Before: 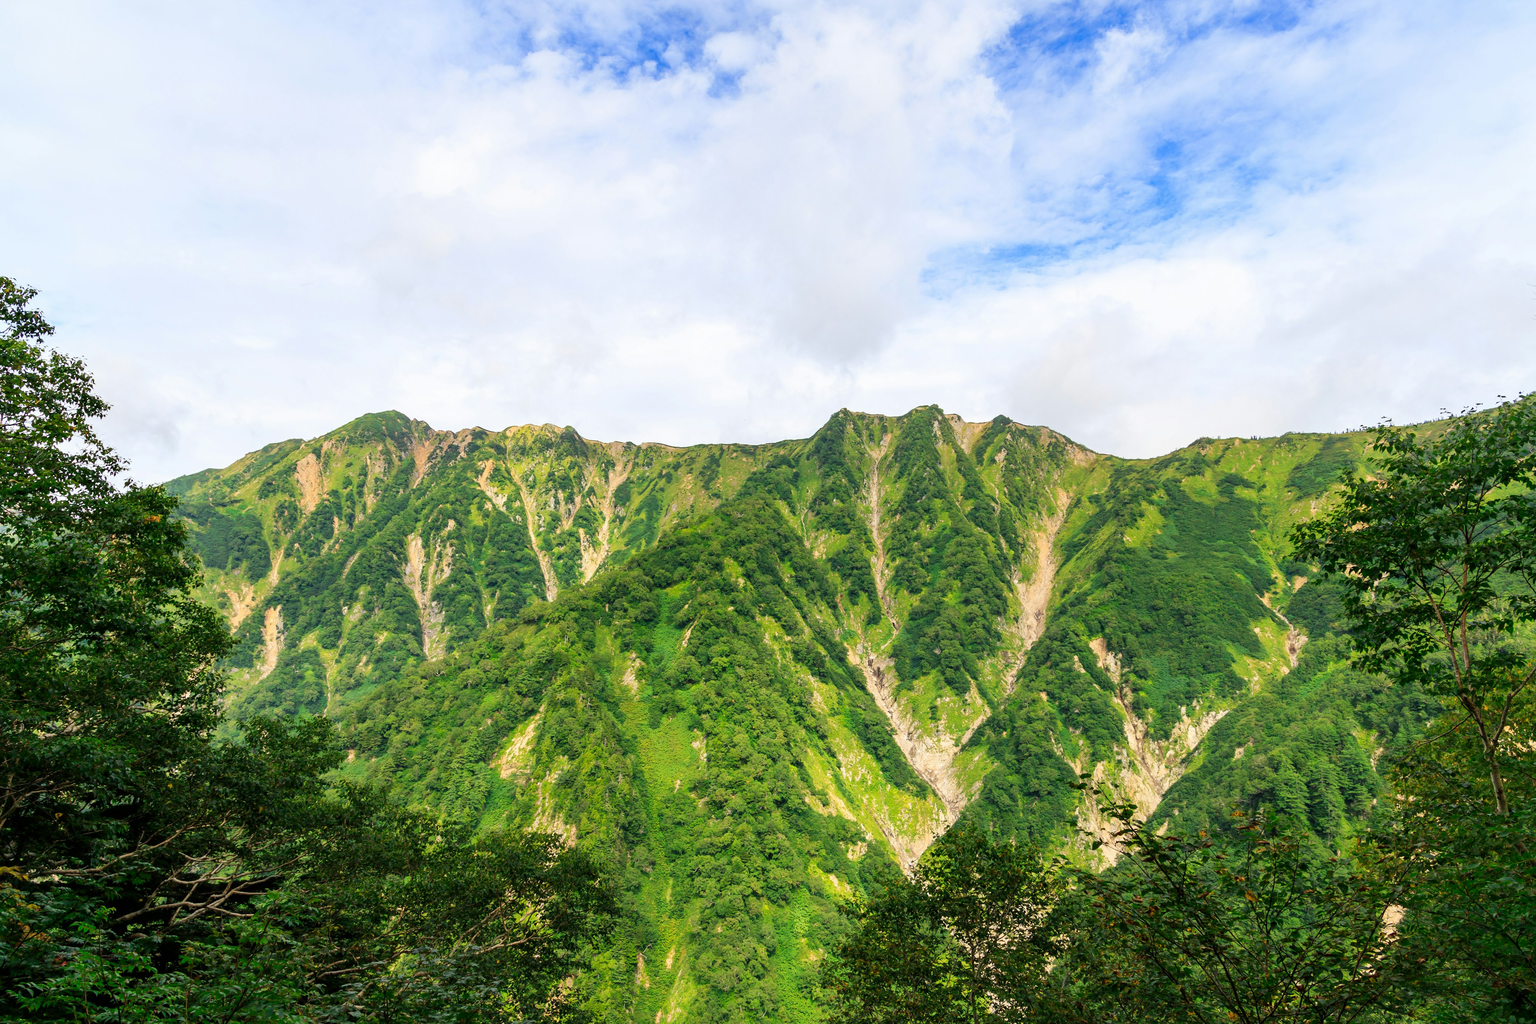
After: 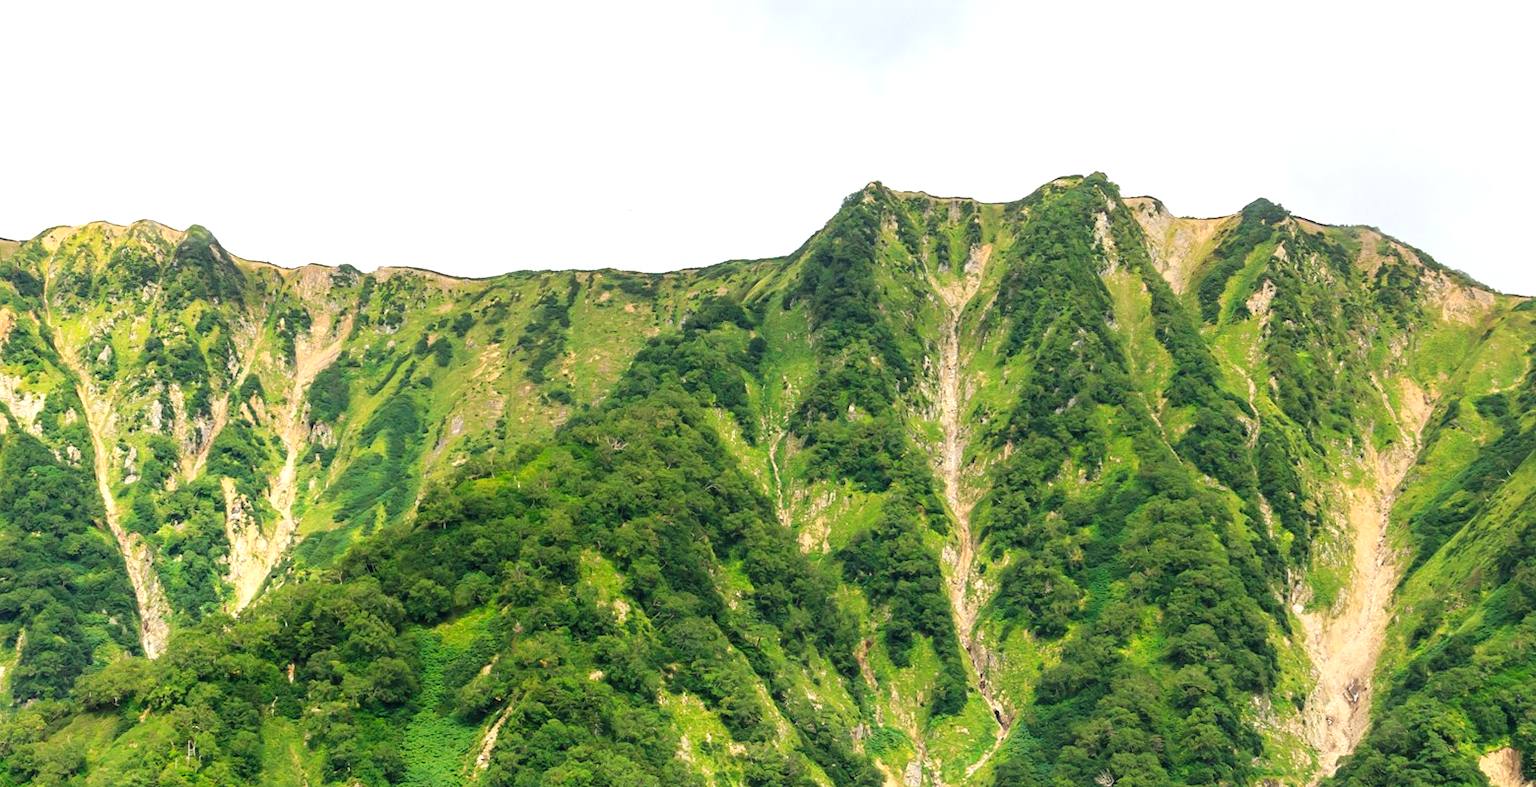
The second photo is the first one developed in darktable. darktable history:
tone equalizer: -8 EV -0.389 EV, -7 EV -0.421 EV, -6 EV -0.354 EV, -5 EV -0.238 EV, -3 EV 0.256 EV, -2 EV 0.337 EV, -1 EV 0.387 EV, +0 EV 0.432 EV, smoothing diameter 2.2%, edges refinement/feathering 19.74, mask exposure compensation -1.57 EV, filter diffusion 5
crop: left 31.833%, top 32.661%, right 27.56%, bottom 36.117%
